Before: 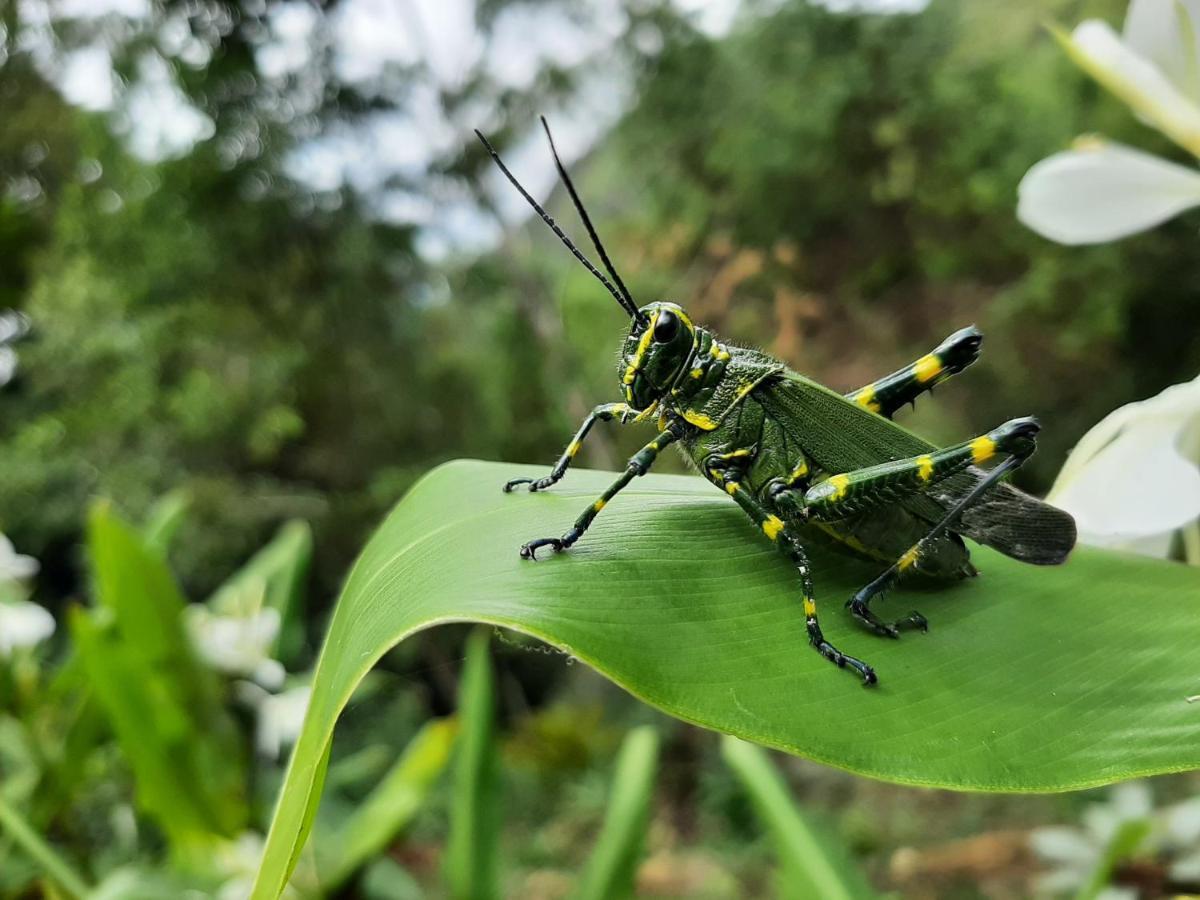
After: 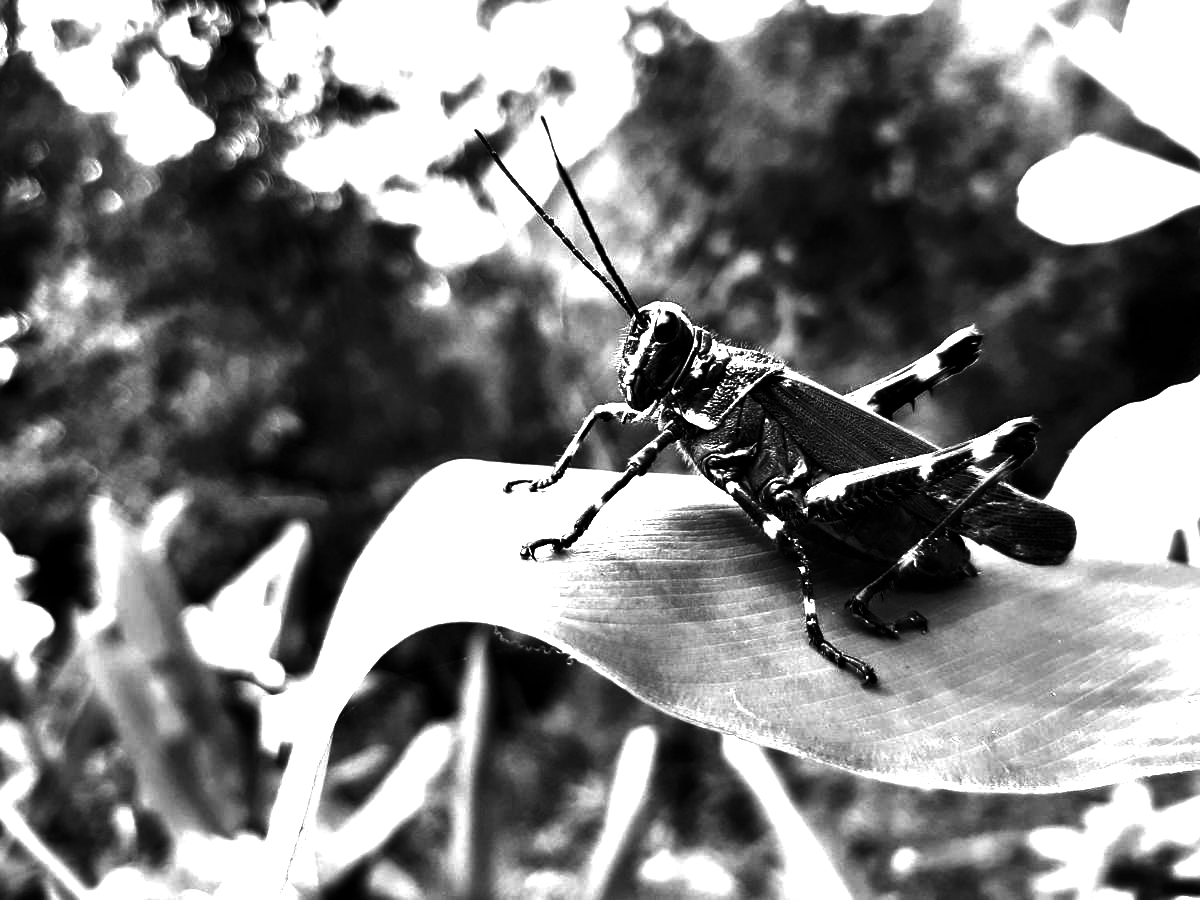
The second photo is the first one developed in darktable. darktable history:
exposure: black level correction 0.001, exposure 1.719 EV, compensate exposure bias true, compensate highlight preservation false
contrast brightness saturation: contrast 0.02, brightness -1, saturation -1
